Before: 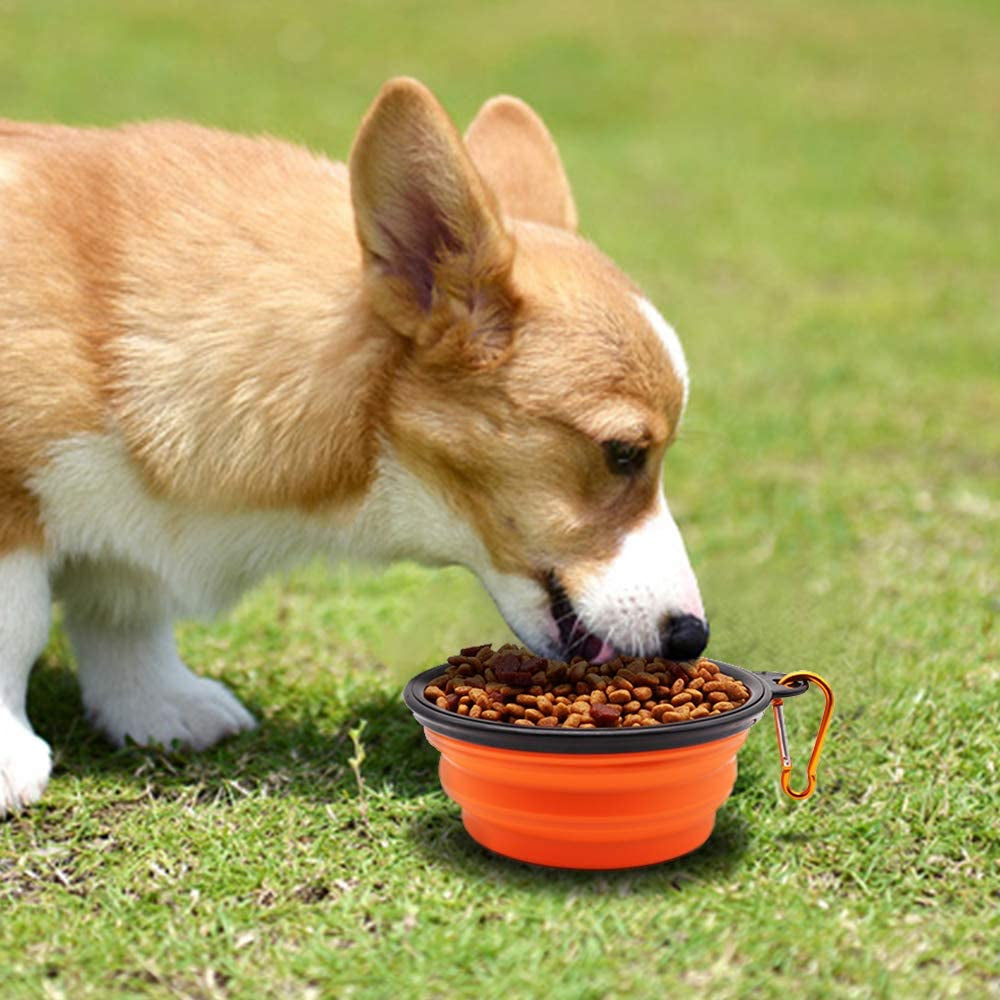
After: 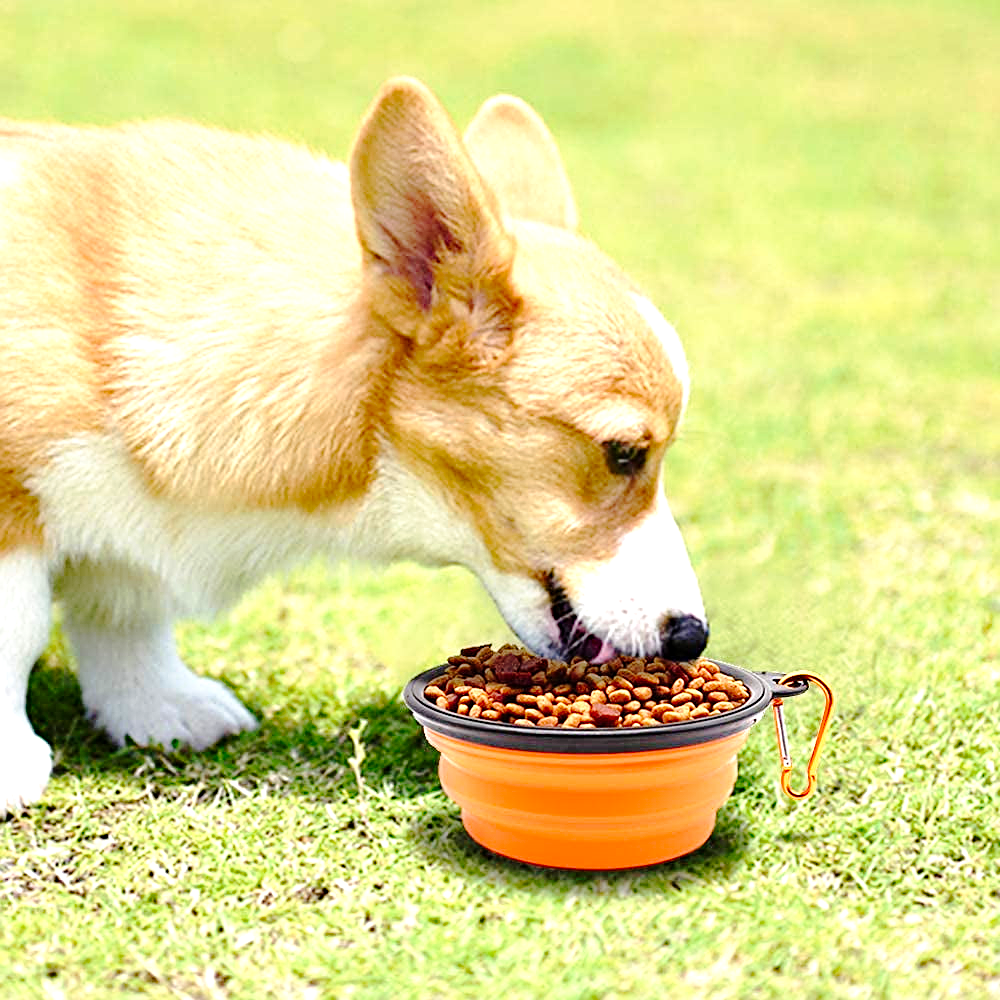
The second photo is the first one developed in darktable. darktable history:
sharpen: on, module defaults
tone curve: curves: ch0 [(0, 0) (0.003, 0.002) (0.011, 0.008) (0.025, 0.016) (0.044, 0.026) (0.069, 0.04) (0.1, 0.061) (0.136, 0.104) (0.177, 0.15) (0.224, 0.22) (0.277, 0.307) (0.335, 0.399) (0.399, 0.492) (0.468, 0.575) (0.543, 0.638) (0.623, 0.701) (0.709, 0.778) (0.801, 0.85) (0.898, 0.934) (1, 1)], preserve colors none
exposure: exposure 1 EV, compensate highlight preservation false
haze removal: adaptive false
